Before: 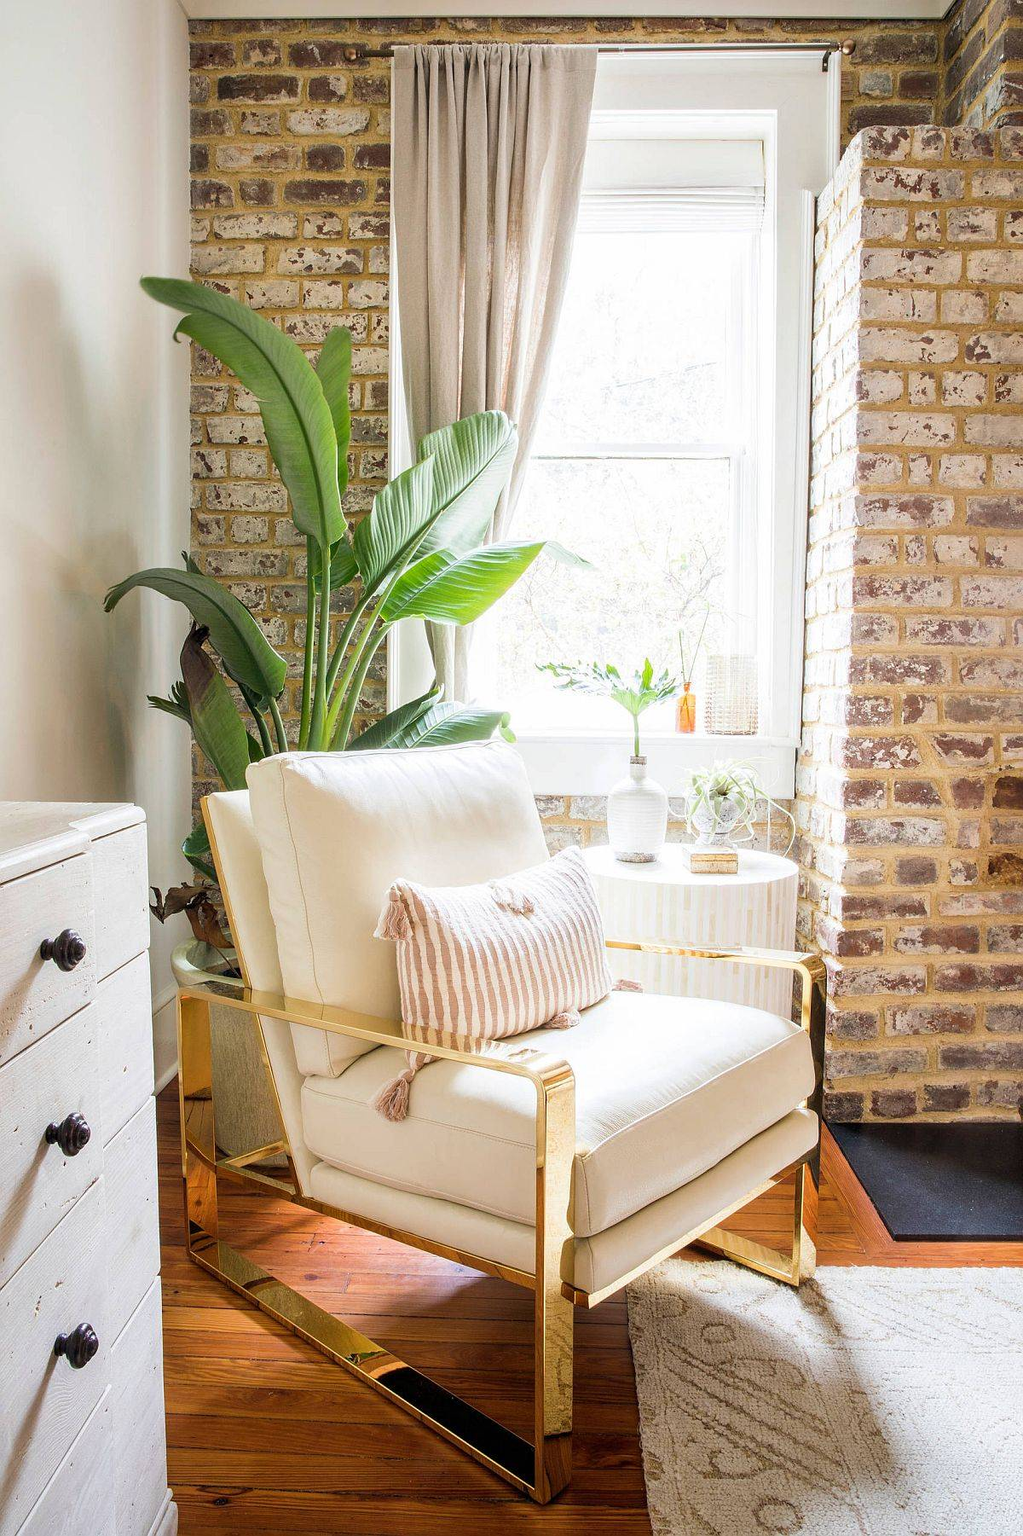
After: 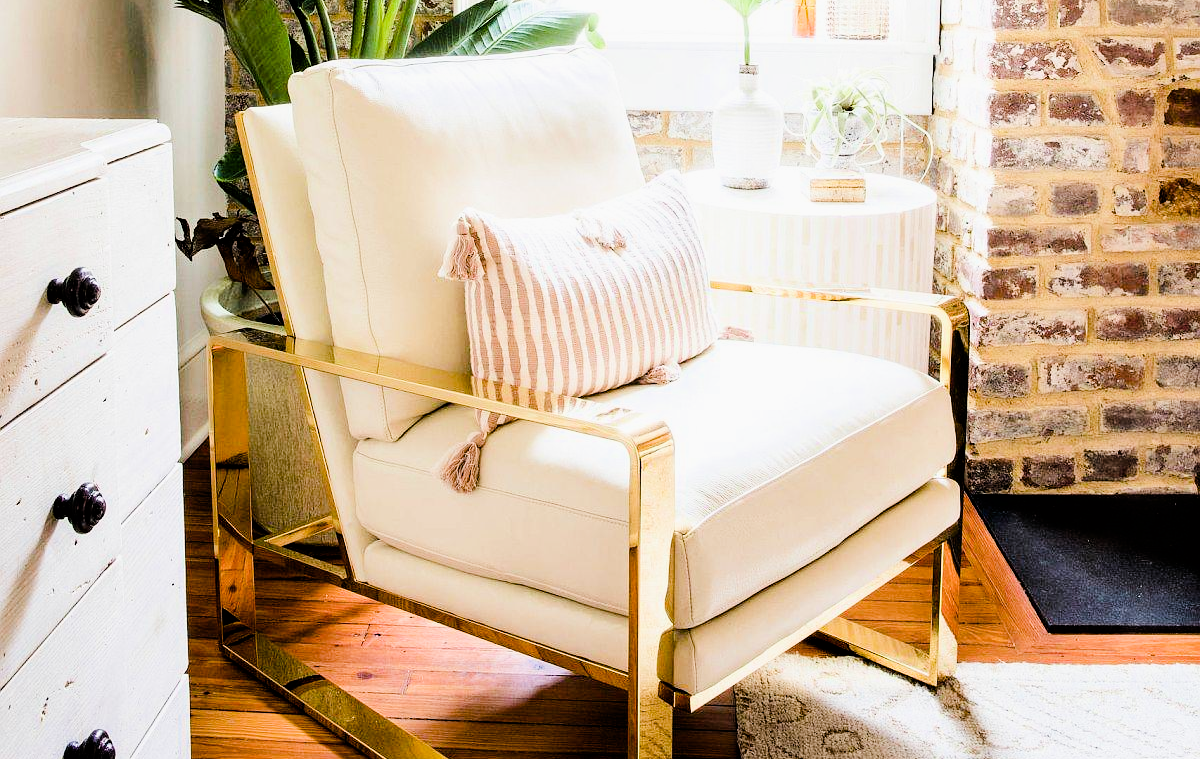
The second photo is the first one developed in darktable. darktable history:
color balance rgb: perceptual saturation grading › global saturation 20%, perceptual saturation grading › highlights -14.061%, perceptual saturation grading › shadows 49.614%
filmic rgb: black relative exposure -5.03 EV, white relative exposure 3.97 EV, hardness 2.89, contrast 1.095
crop: top 45.651%, bottom 12.197%
tone equalizer: -8 EV -1.05 EV, -7 EV -0.99 EV, -6 EV -0.902 EV, -5 EV -0.589 EV, -3 EV 0.579 EV, -2 EV 0.848 EV, -1 EV 0.99 EV, +0 EV 1.05 EV, edges refinement/feathering 500, mask exposure compensation -1.57 EV, preserve details no
